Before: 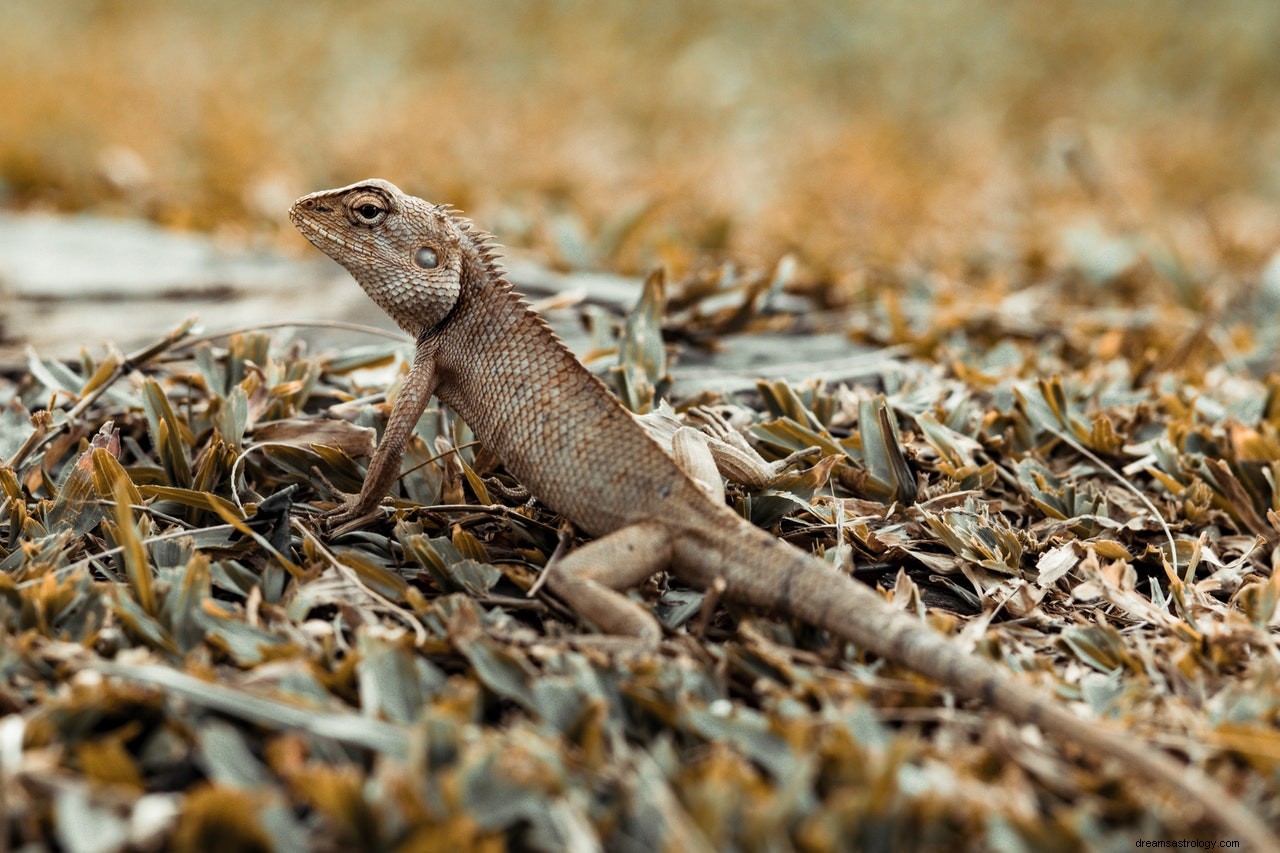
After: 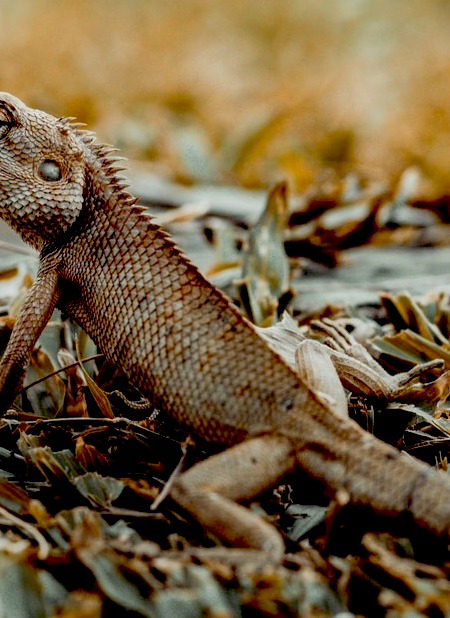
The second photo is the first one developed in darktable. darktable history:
crop and rotate: left 29.476%, top 10.214%, right 35.32%, bottom 17.333%
white balance: red 0.986, blue 1.01
exposure: black level correction 0.056, exposure -0.039 EV, compensate highlight preservation false
local contrast: highlights 48%, shadows 0%, detail 100%
